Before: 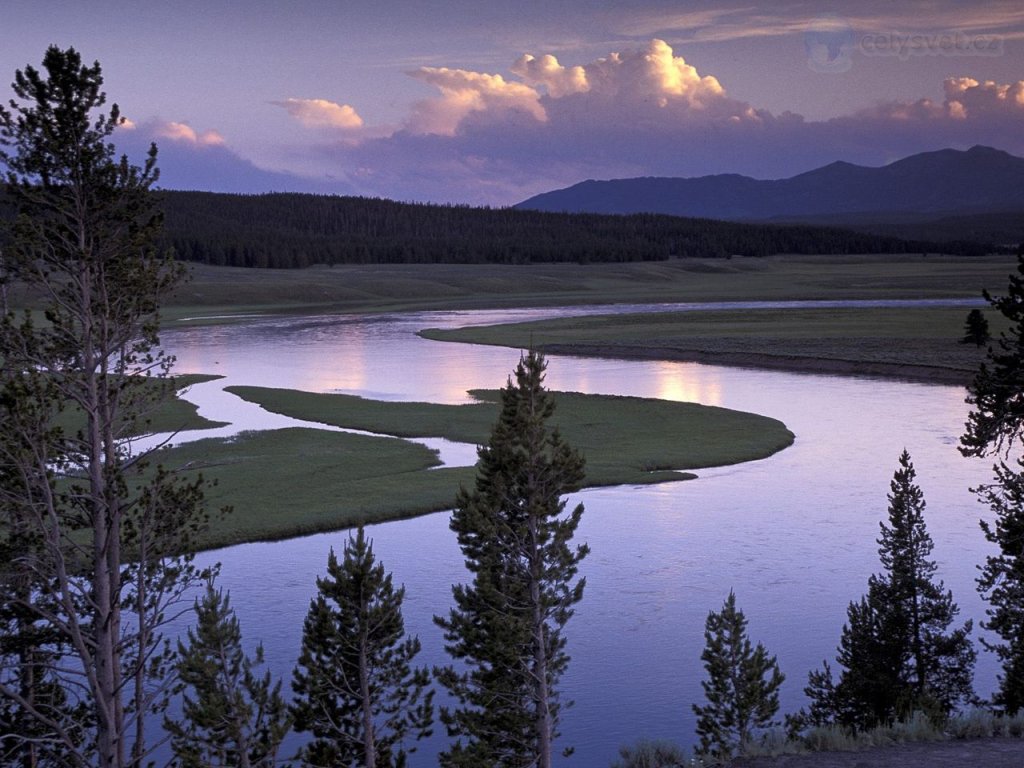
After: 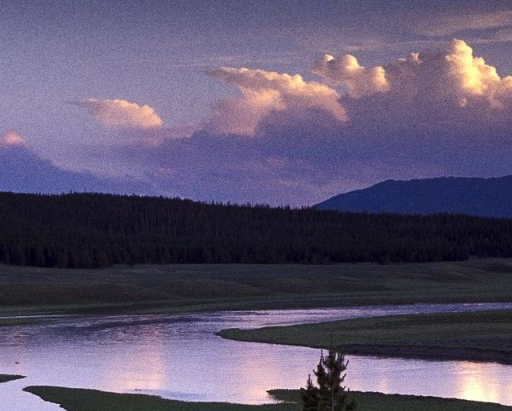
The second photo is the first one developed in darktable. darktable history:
grain: on, module defaults
contrast brightness saturation: contrast 0.07, brightness -0.13, saturation 0.06
crop: left 19.556%, right 30.401%, bottom 46.458%
tone equalizer: on, module defaults
